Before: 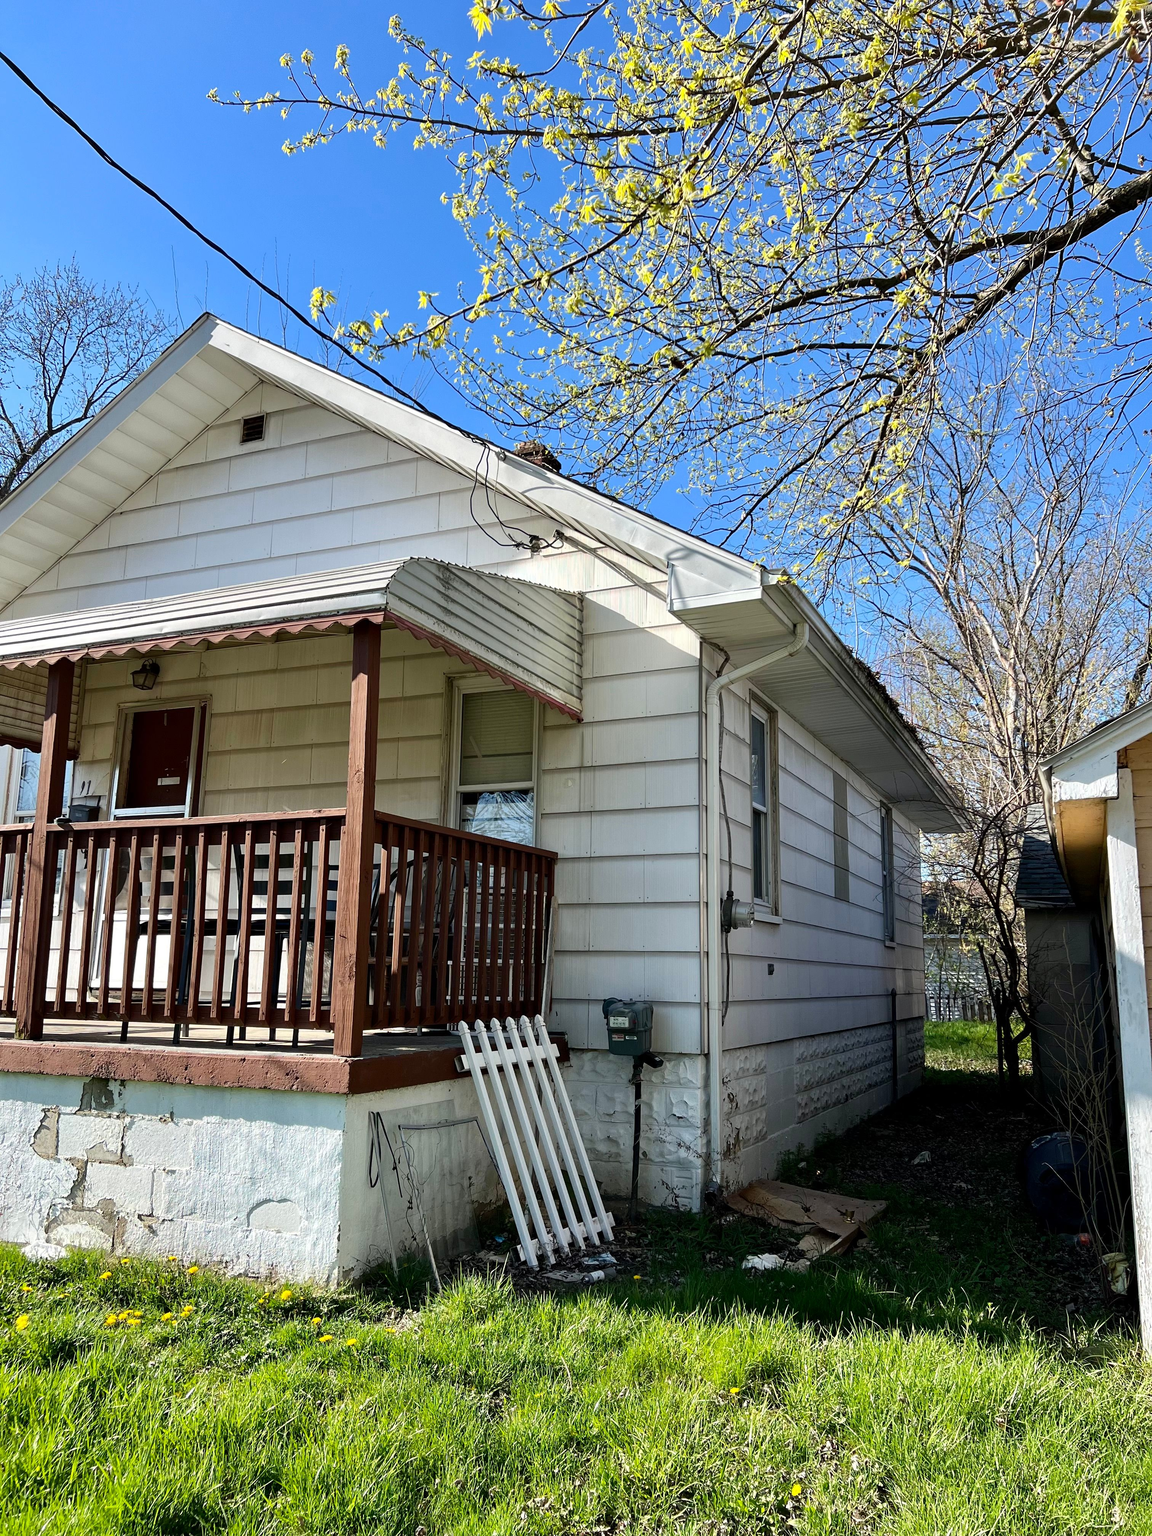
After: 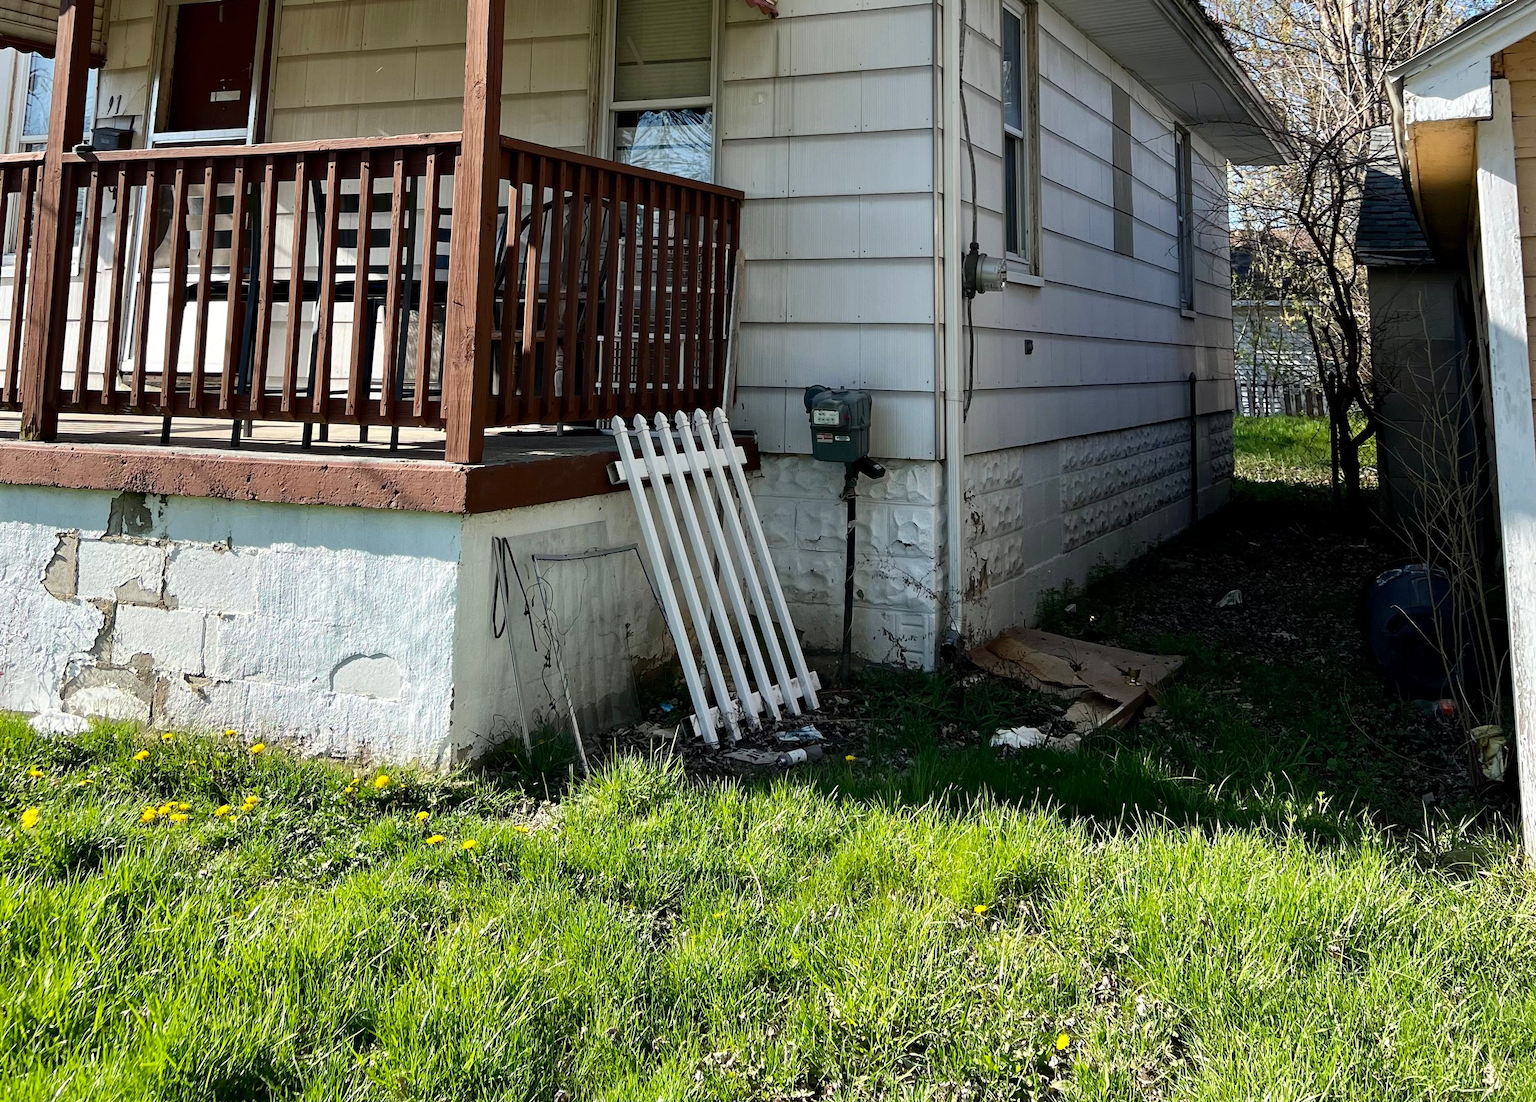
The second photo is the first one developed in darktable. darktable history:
crop and rotate: top 46.197%, right 0.046%
